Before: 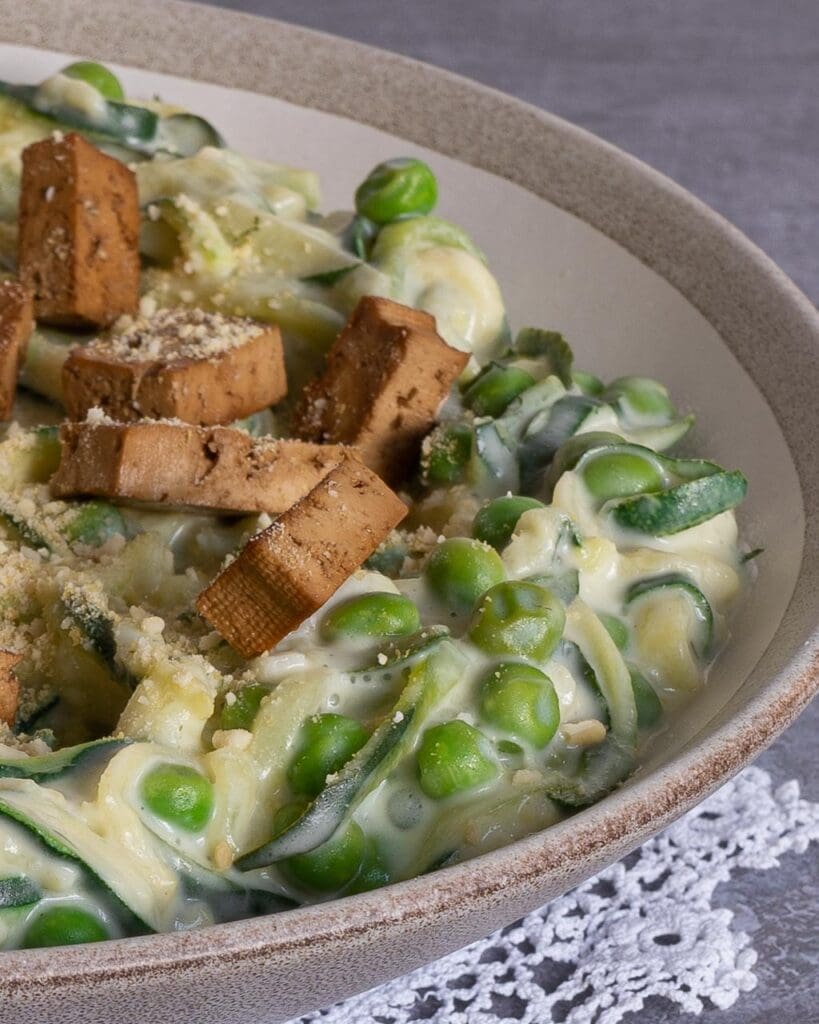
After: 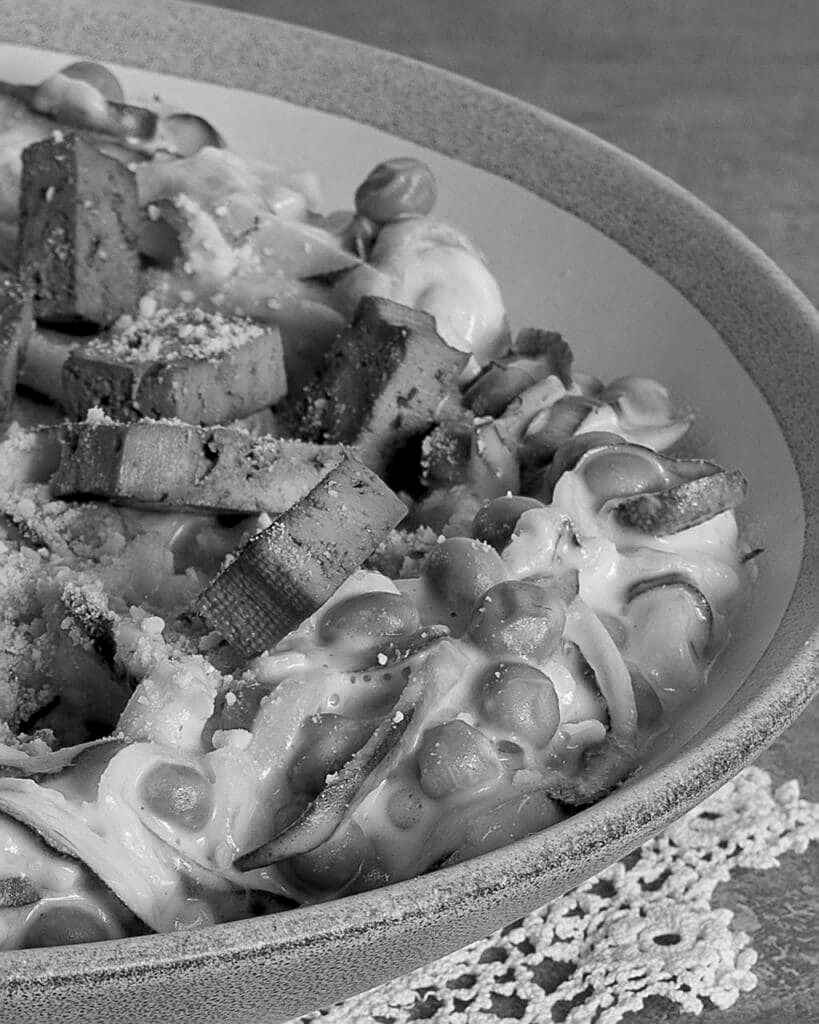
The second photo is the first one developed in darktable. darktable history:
monochrome: a -6.99, b 35.61, size 1.4
sharpen: on, module defaults
exposure: black level correction 0.009, exposure 0.014 EV, compensate highlight preservation false
